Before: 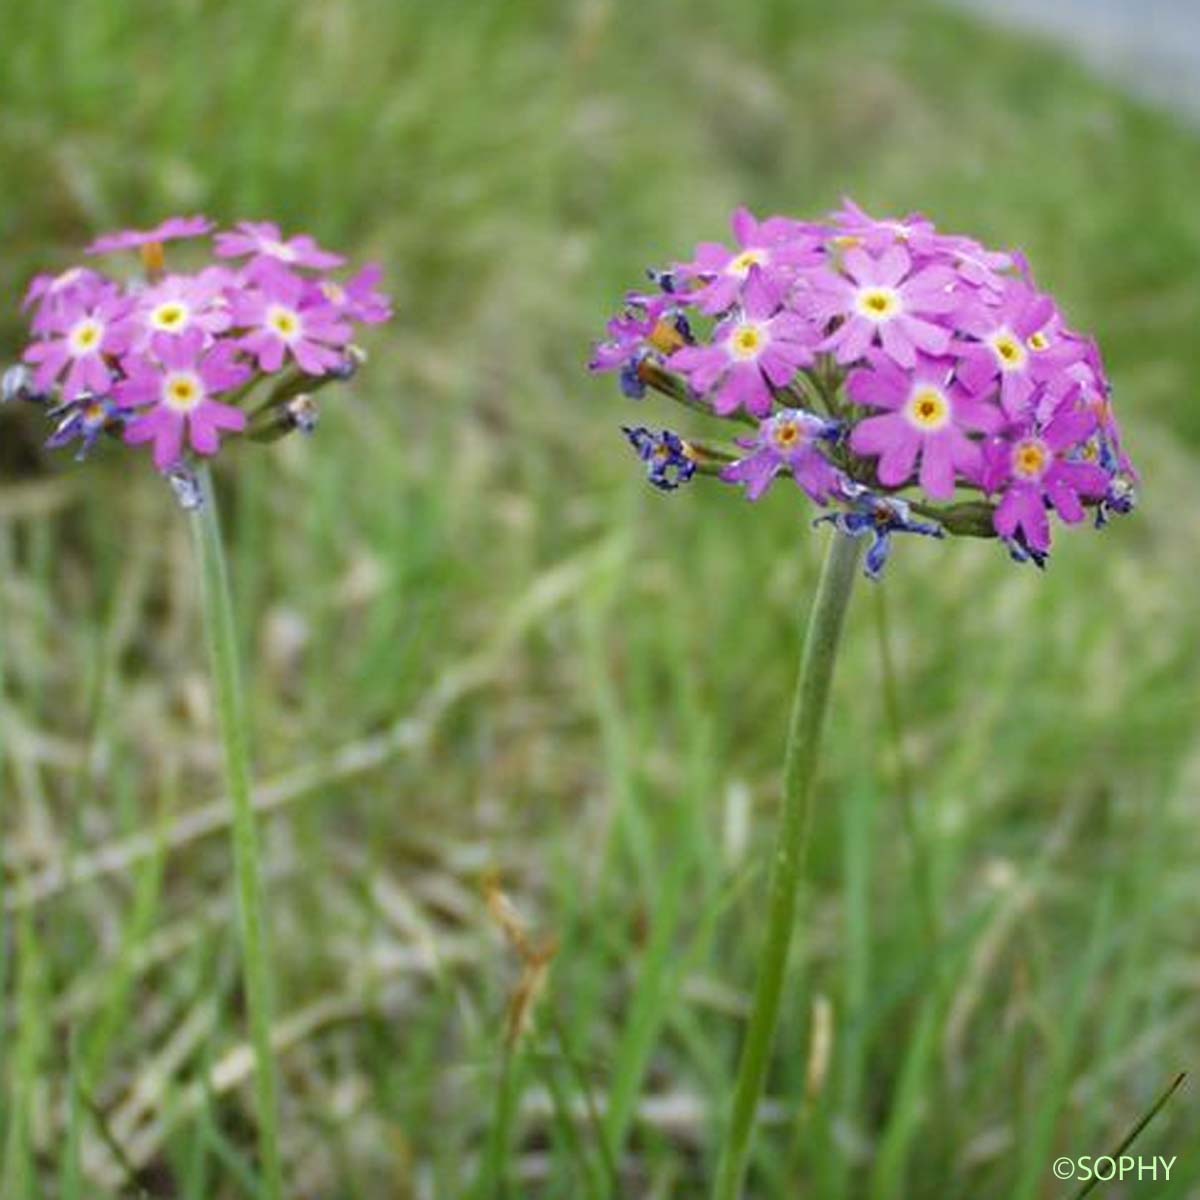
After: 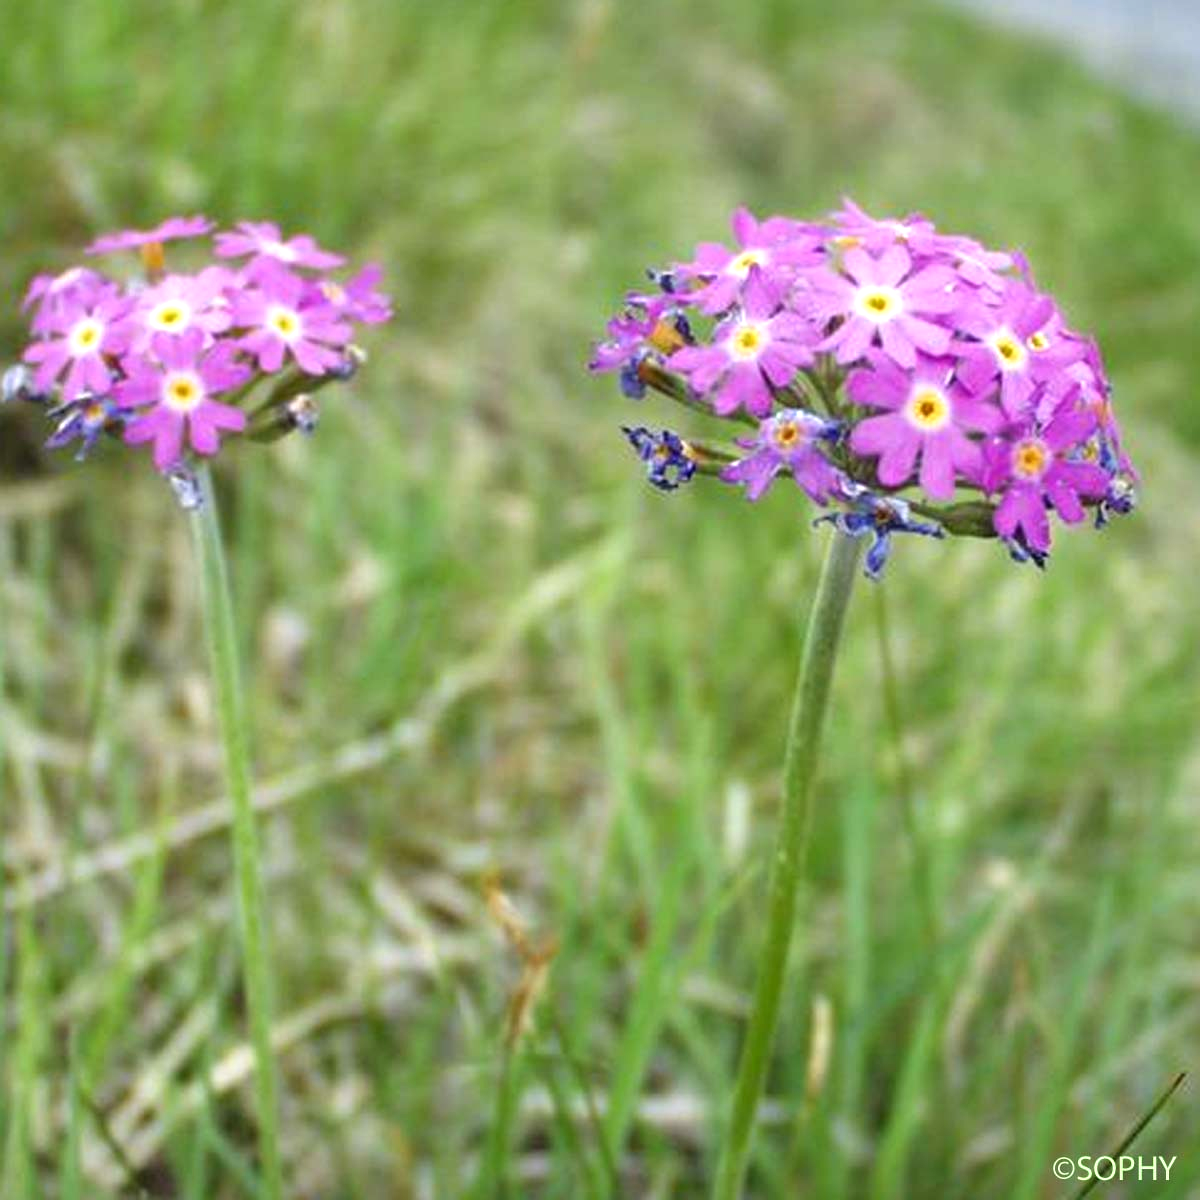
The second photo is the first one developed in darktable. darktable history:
shadows and highlights: shadows 31.76, highlights -32.29, soften with gaussian
exposure: black level correction 0, exposure 0.499 EV, compensate highlight preservation false
